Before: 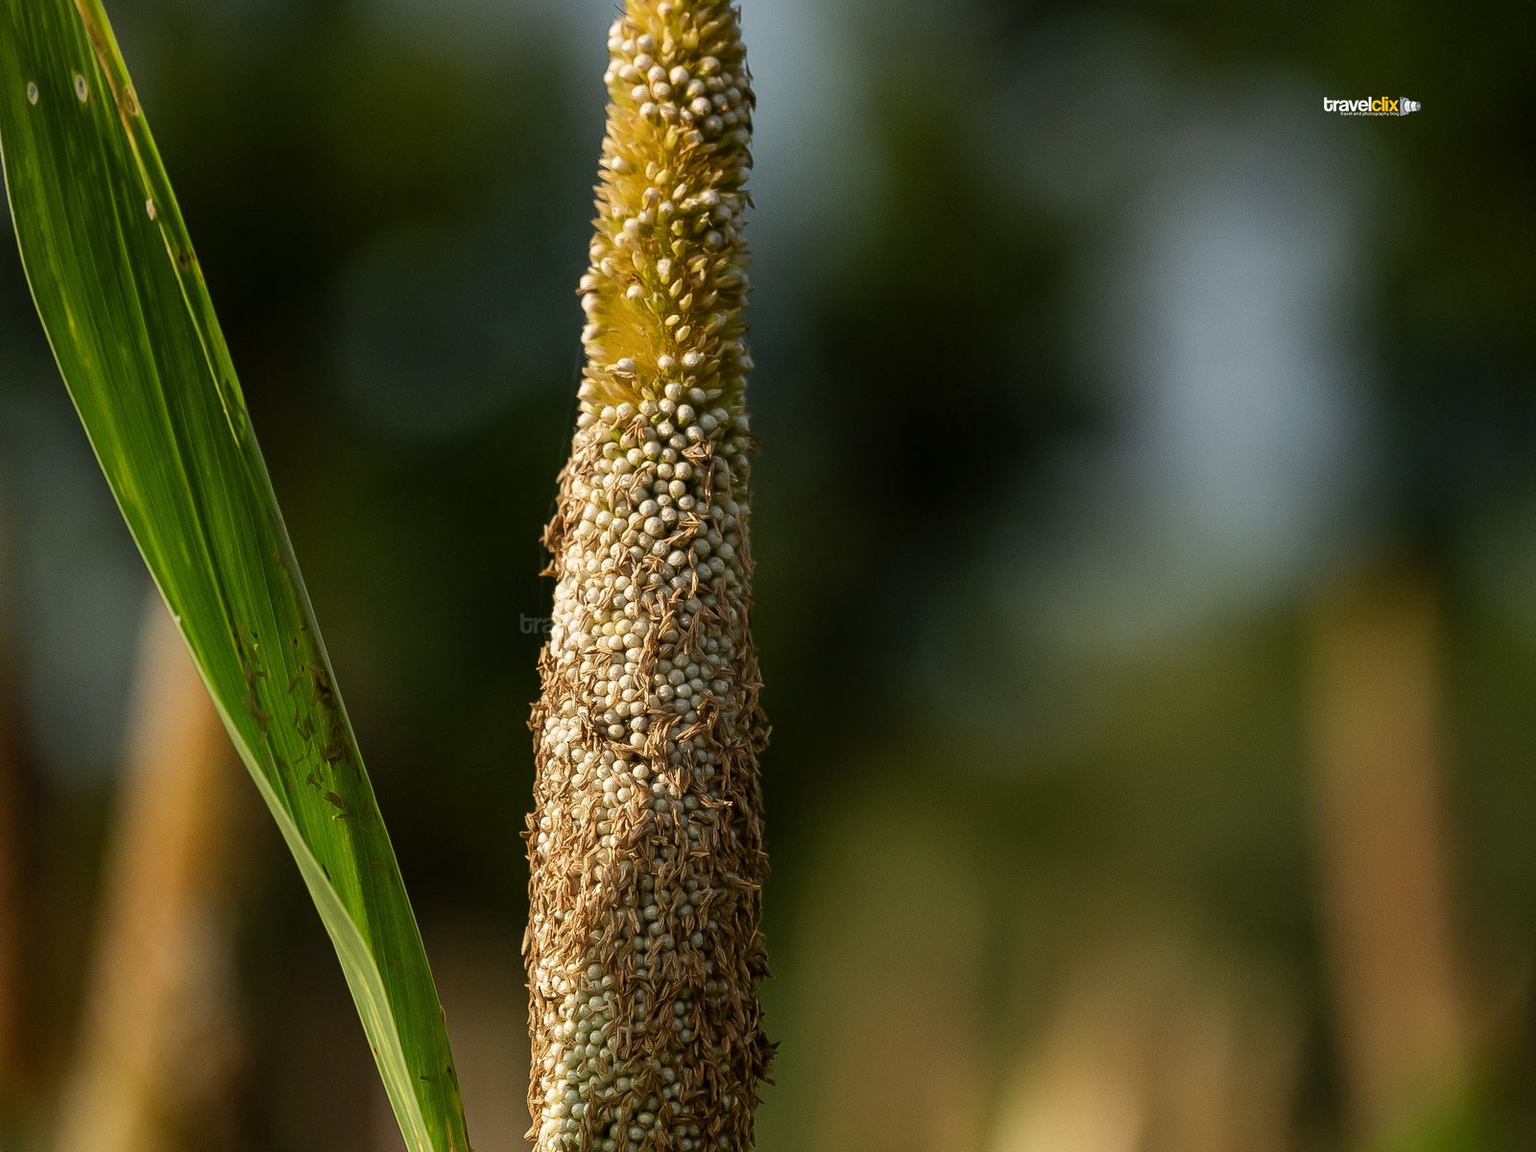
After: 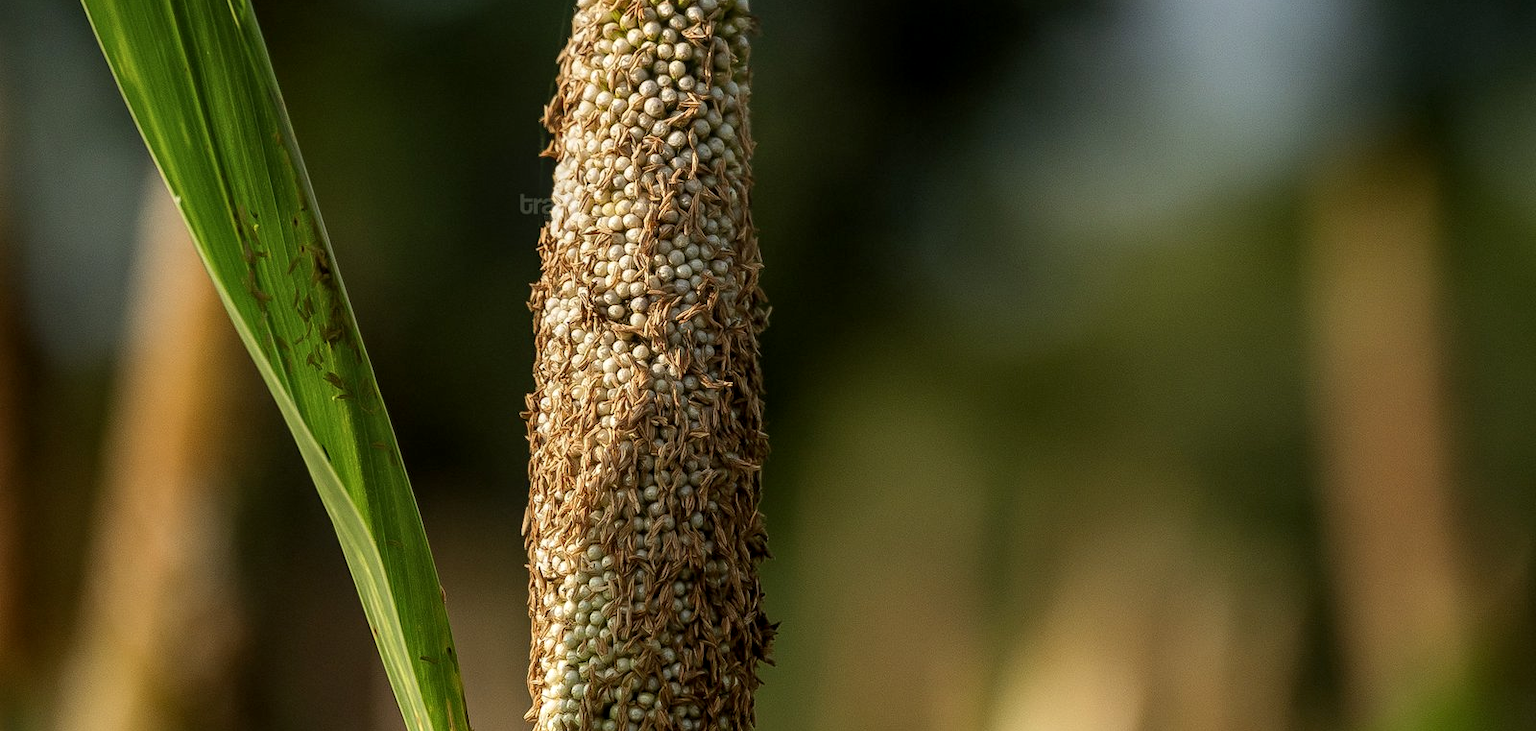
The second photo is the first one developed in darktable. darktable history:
local contrast: on, module defaults
crop and rotate: top 36.435%
